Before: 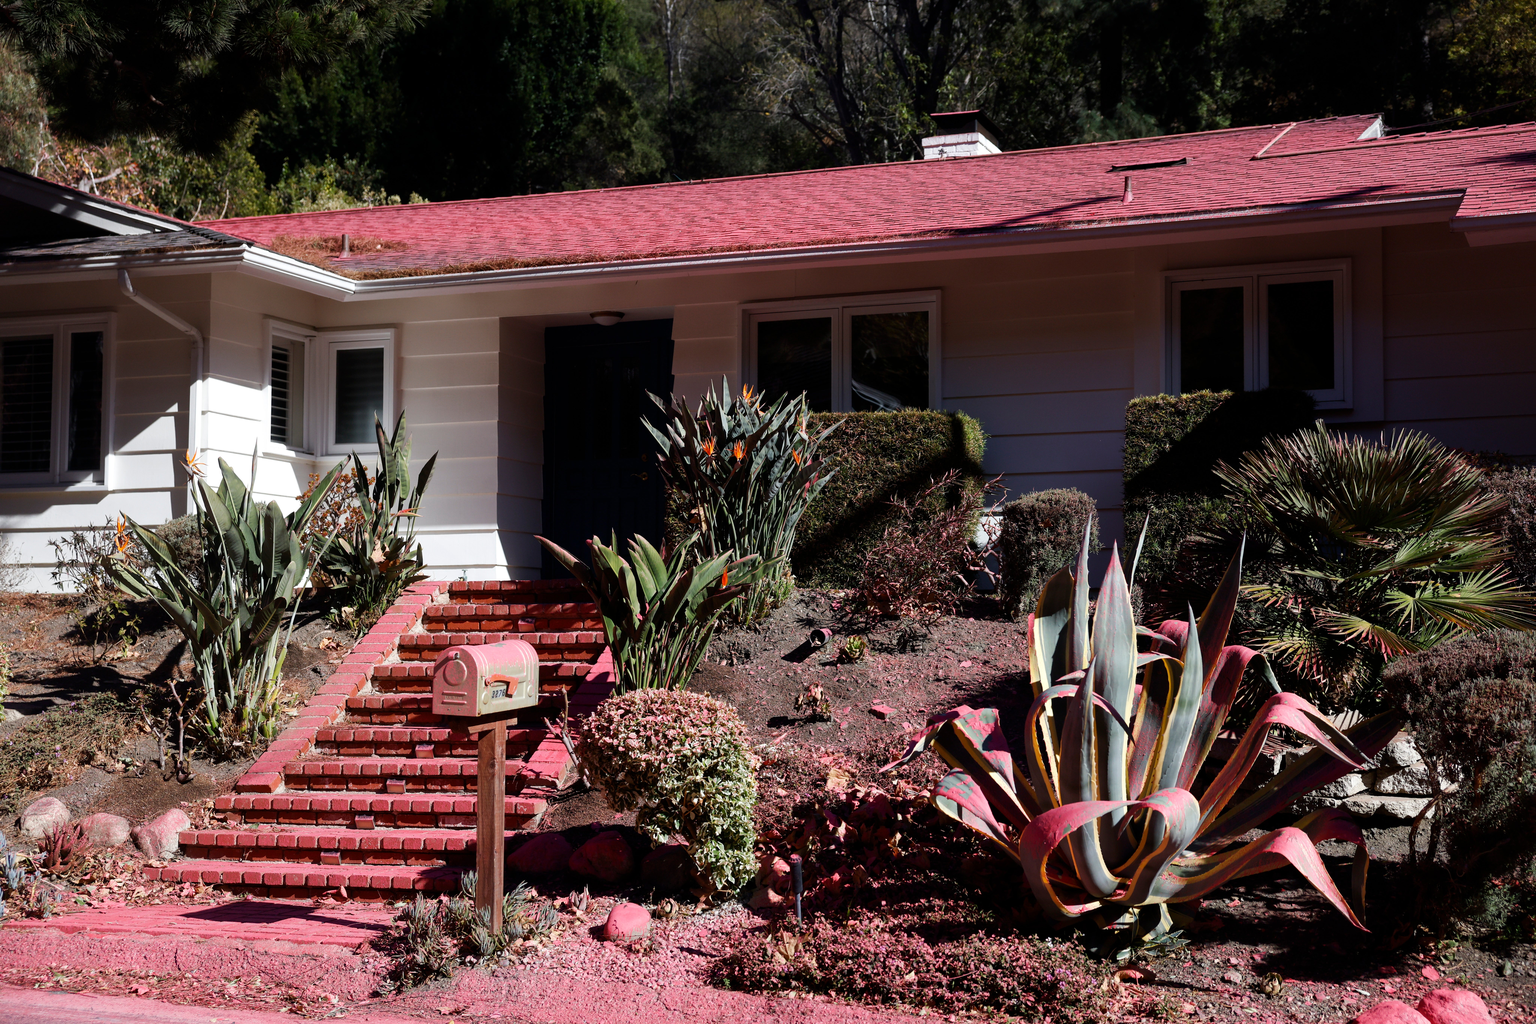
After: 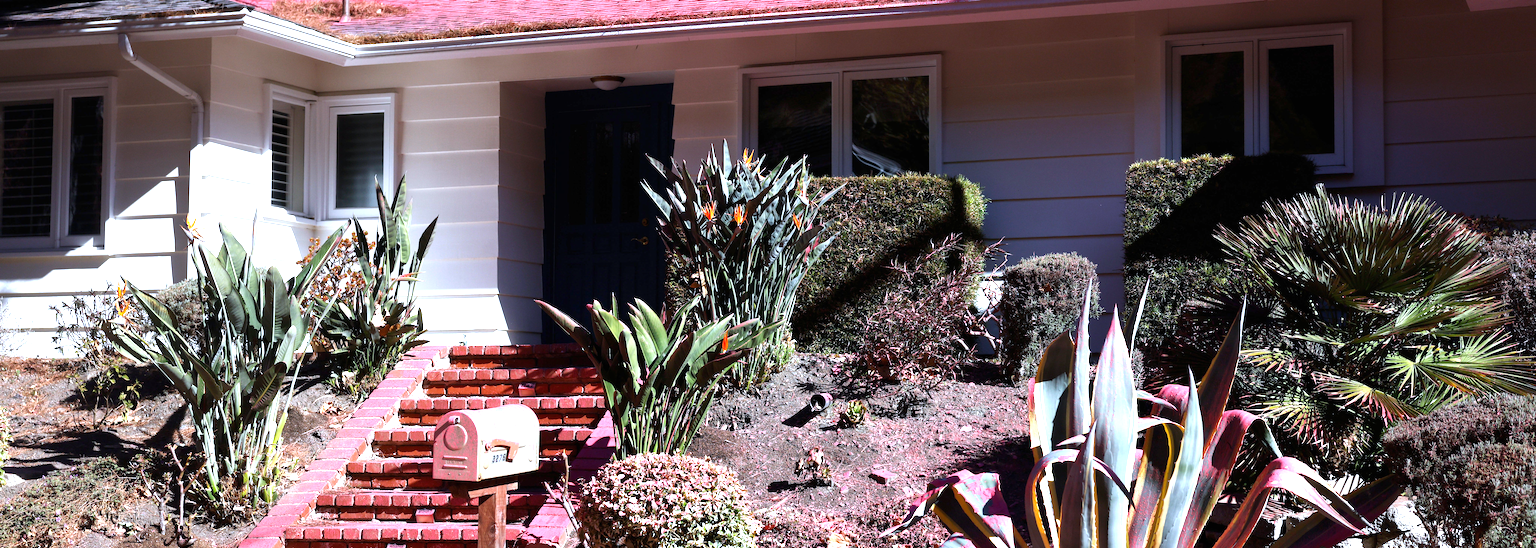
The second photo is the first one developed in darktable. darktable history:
crop and rotate: top 23.043%, bottom 23.437%
exposure: black level correction 0, exposure 1.2 EV, compensate exposure bias true, compensate highlight preservation false
white balance: red 0.931, blue 1.11
